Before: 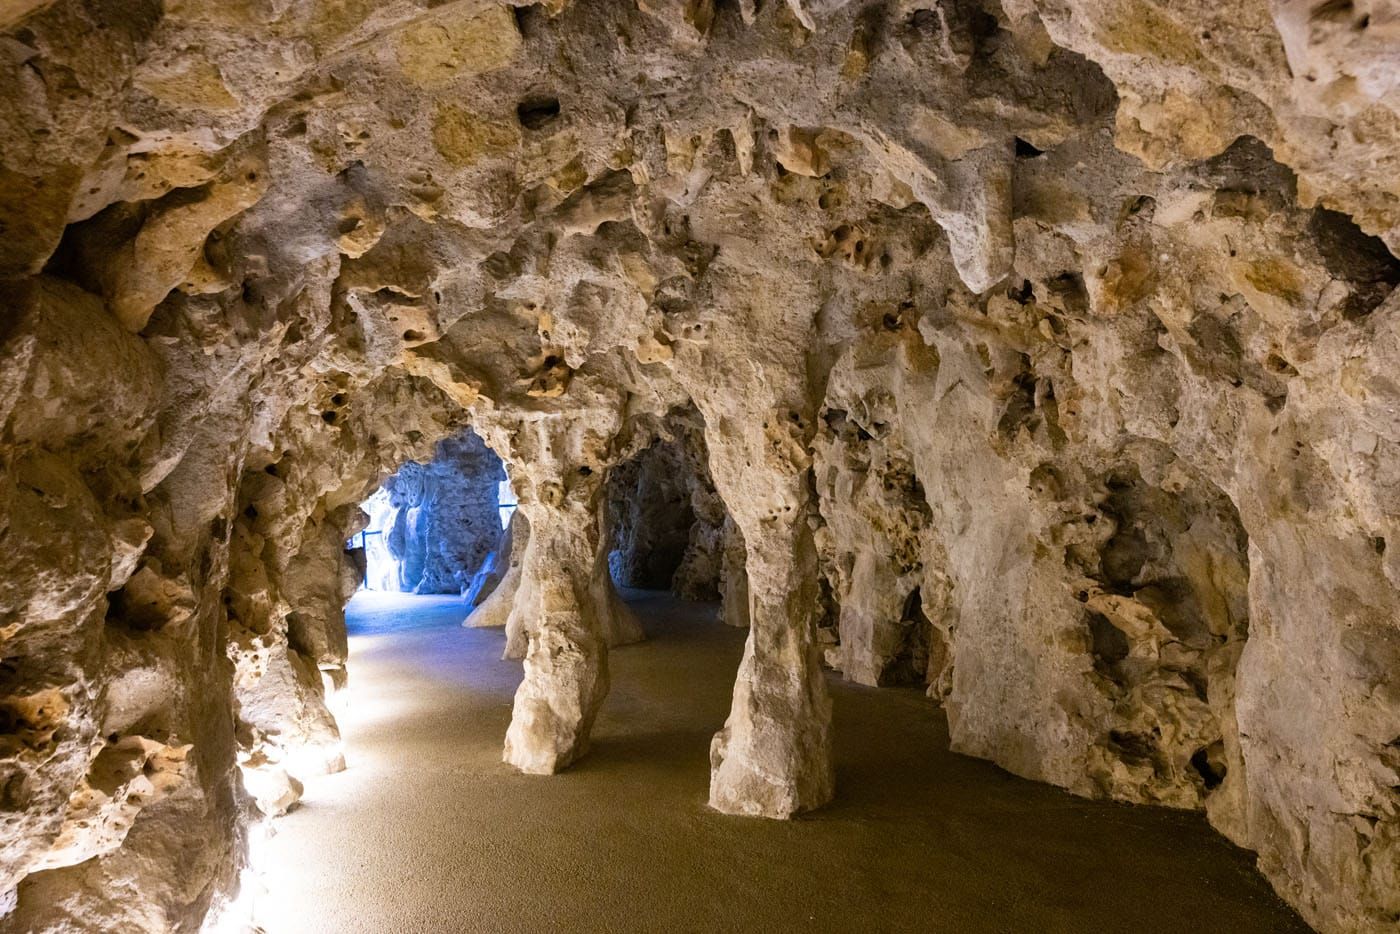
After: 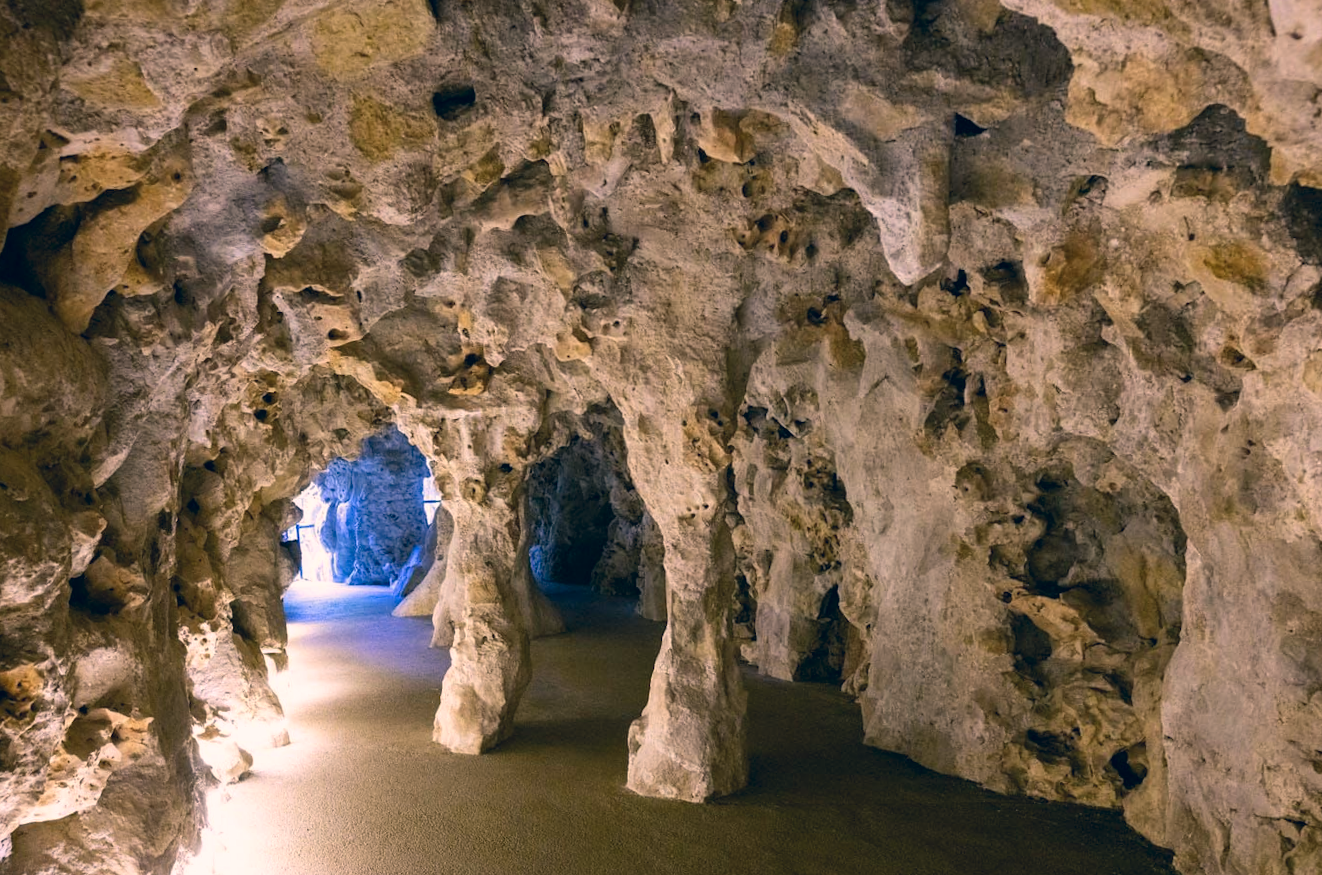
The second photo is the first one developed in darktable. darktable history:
rotate and perspective: rotation 0.062°, lens shift (vertical) 0.115, lens shift (horizontal) -0.133, crop left 0.047, crop right 0.94, crop top 0.061, crop bottom 0.94
color correction: highlights a* 10.32, highlights b* 14.66, shadows a* -9.59, shadows b* -15.02
white balance: red 0.984, blue 1.059
